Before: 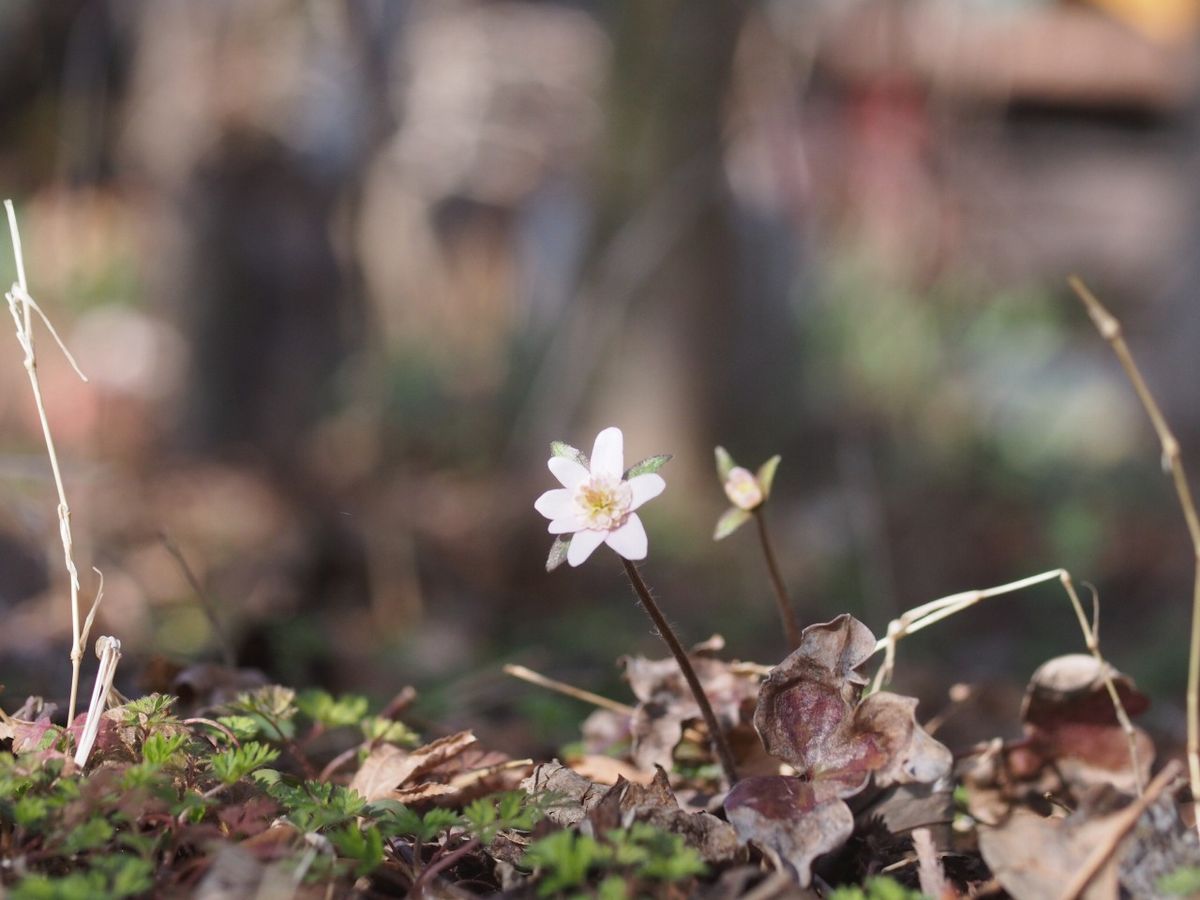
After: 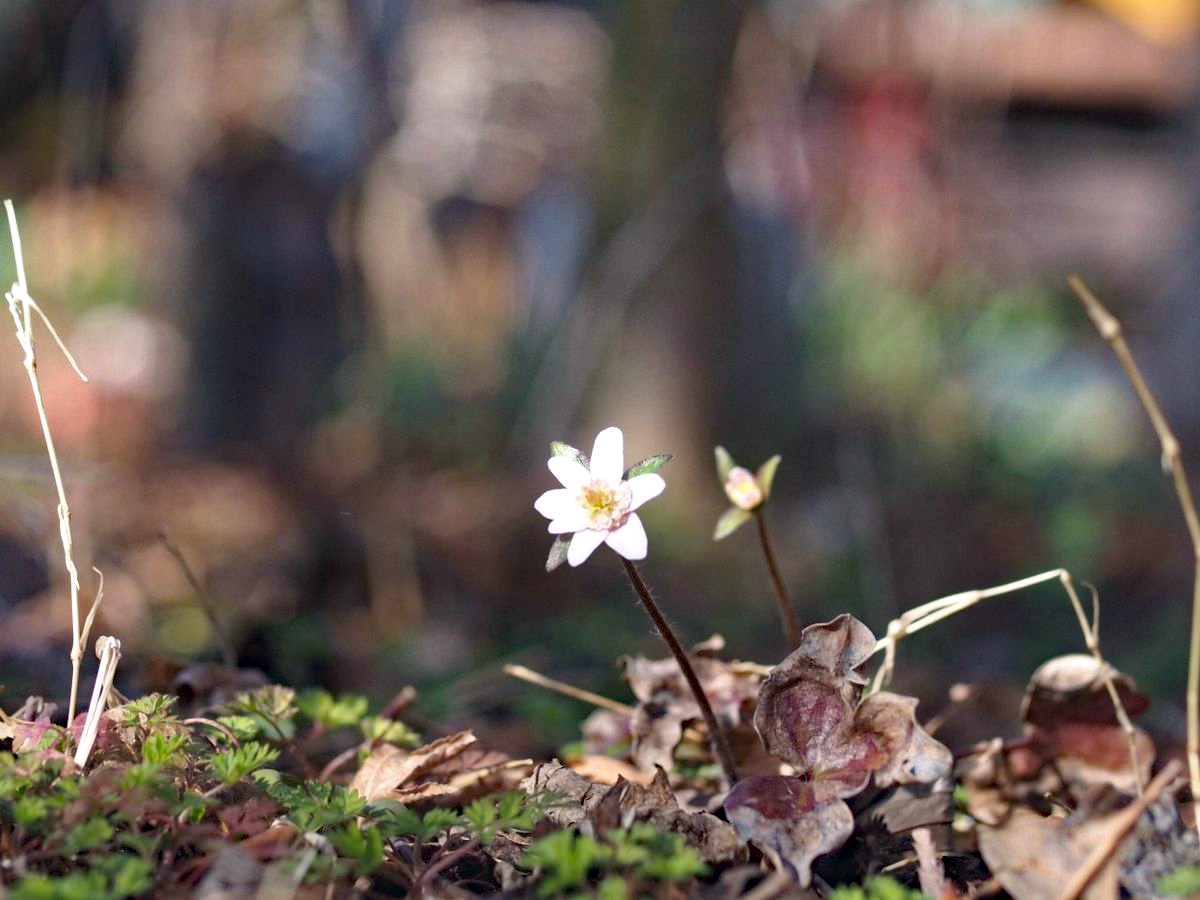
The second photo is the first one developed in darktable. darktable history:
haze removal: strength 0.401, distance 0.22, compatibility mode true, adaptive false
exposure: exposure 0.2 EV, compensate exposure bias true, compensate highlight preservation false
color correction: highlights a* 0.223, highlights b* 2.74, shadows a* -1.36, shadows b* -4.55
